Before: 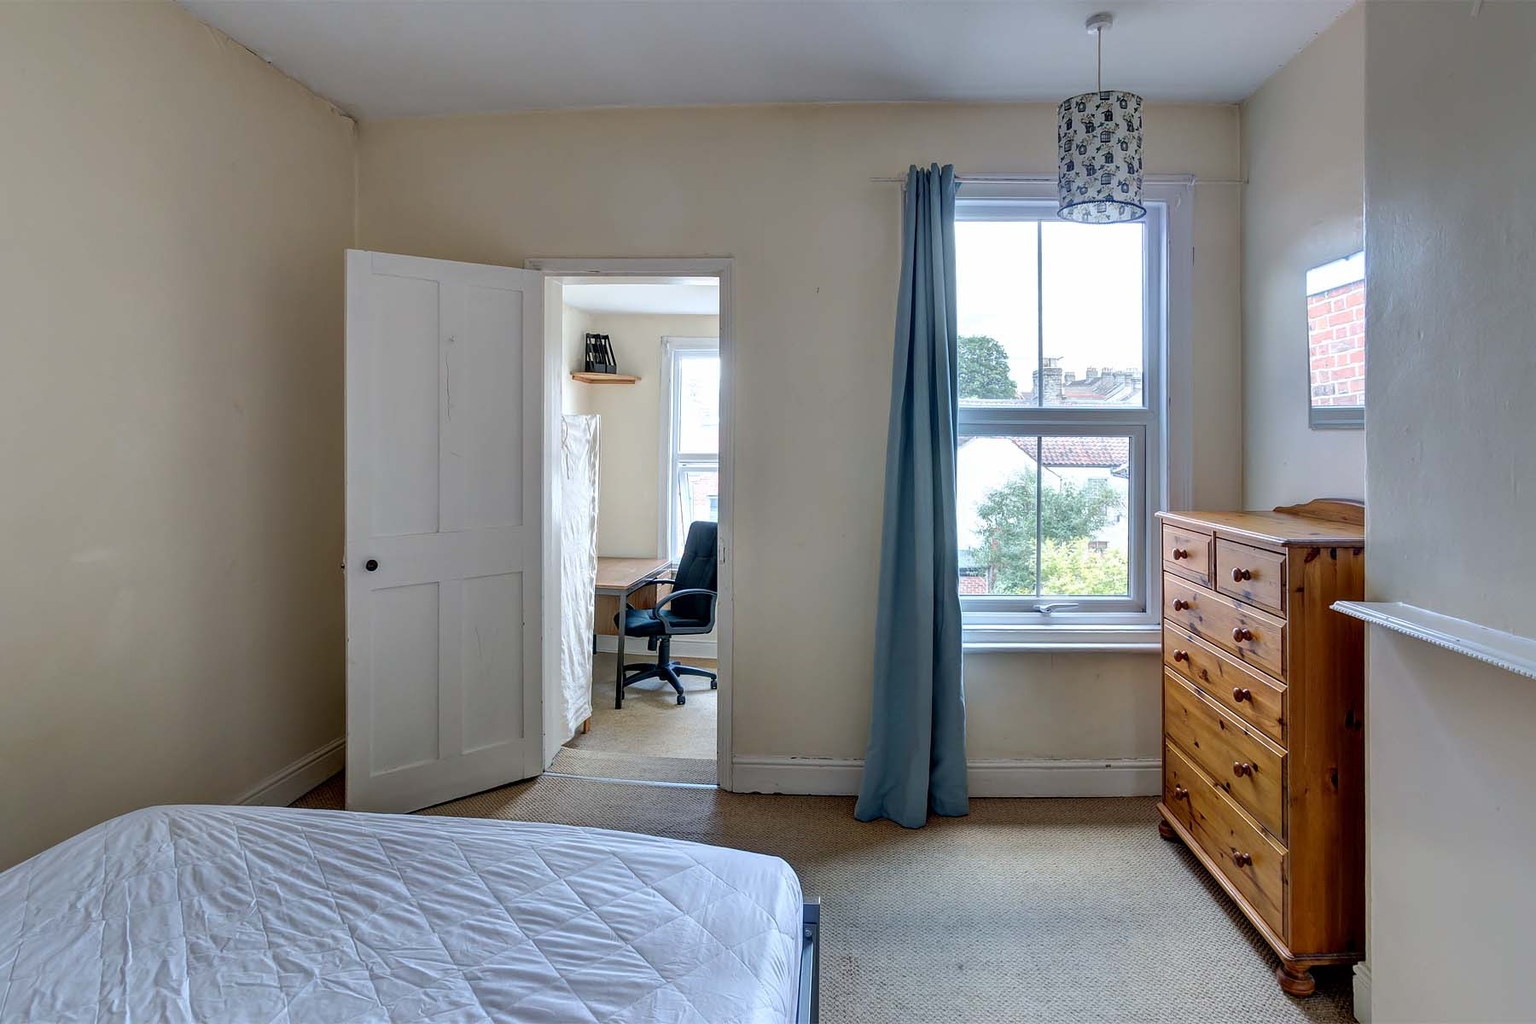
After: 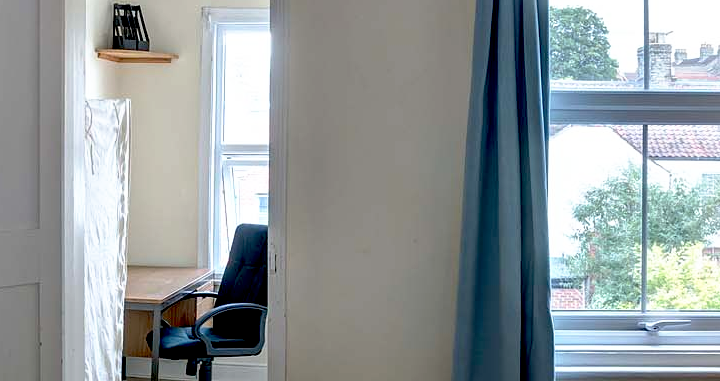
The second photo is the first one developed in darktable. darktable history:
base curve: curves: ch0 [(0.017, 0) (0.425, 0.441) (0.844, 0.933) (1, 1)], preserve colors none
crop: left 31.844%, top 32.272%, right 27.783%, bottom 35.971%
